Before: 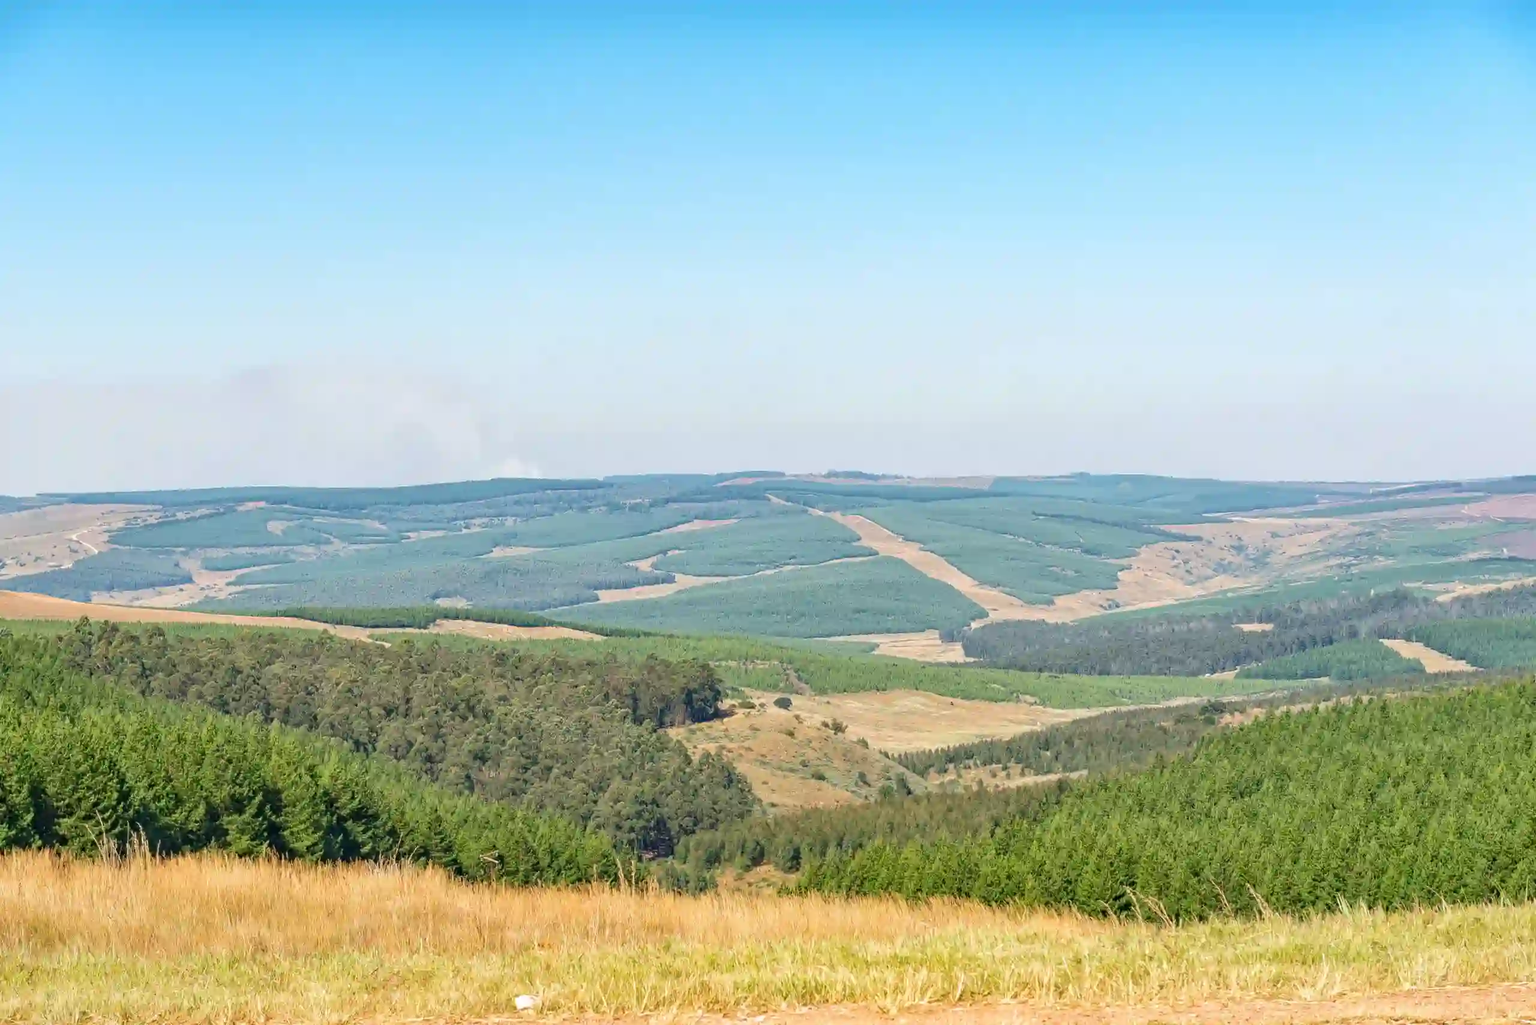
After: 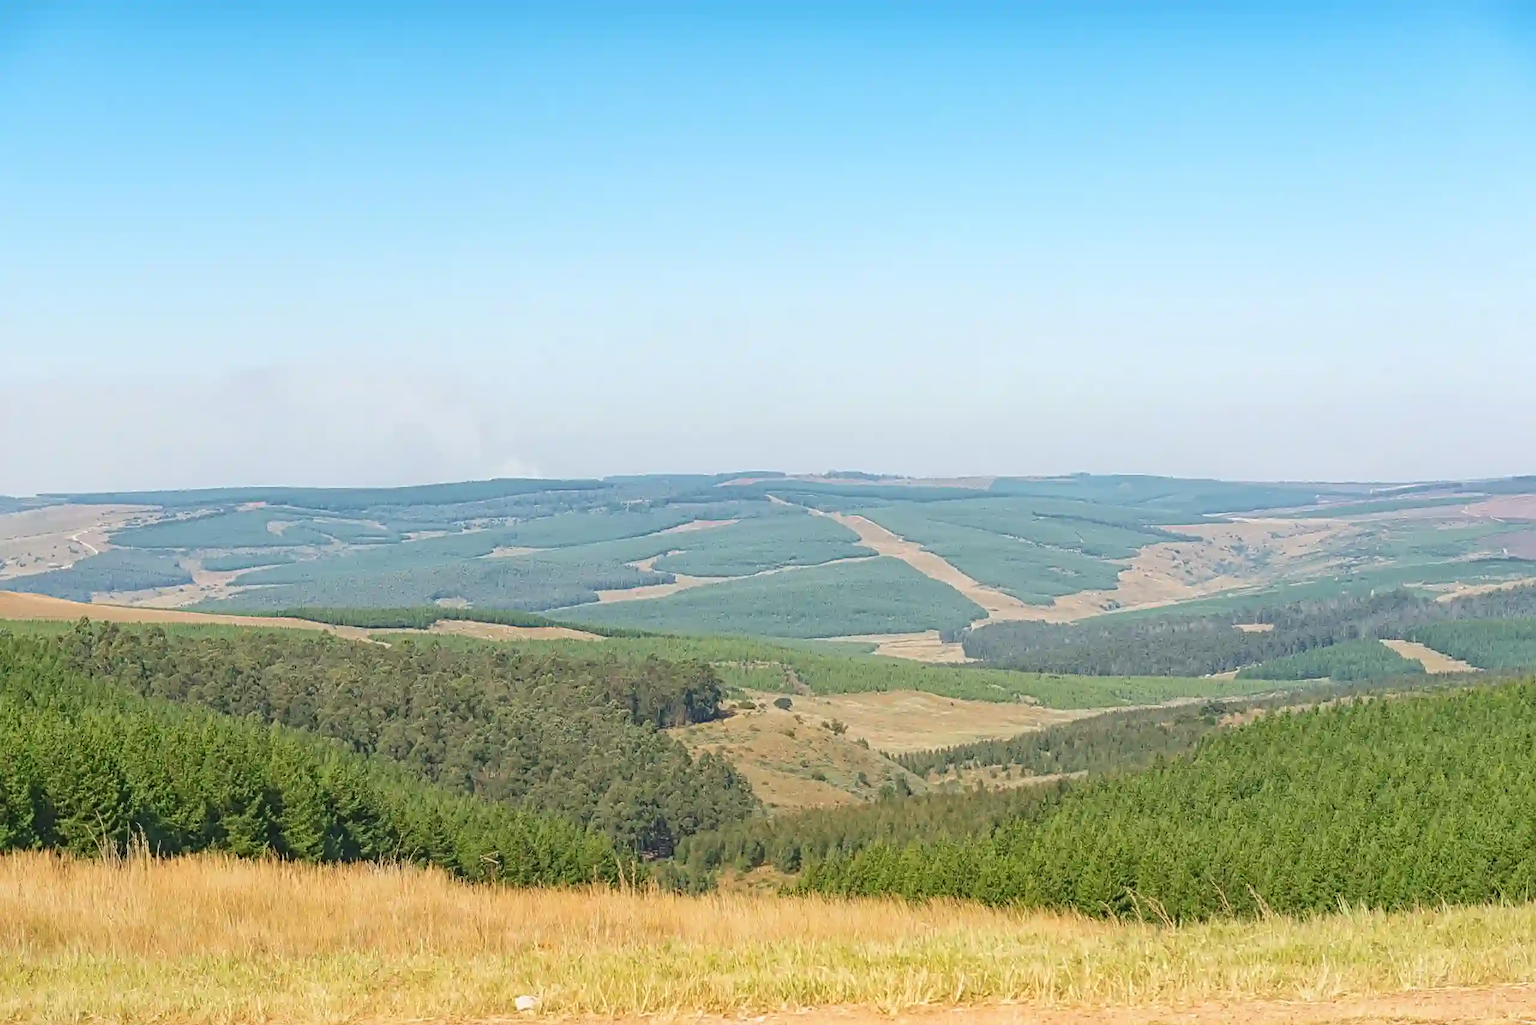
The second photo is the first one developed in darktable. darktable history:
contrast equalizer: octaves 7, y [[0.6 ×6], [0.55 ×6], [0 ×6], [0 ×6], [0 ×6]], mix -0.981
sharpen: radius 3.978
local contrast: on, module defaults
